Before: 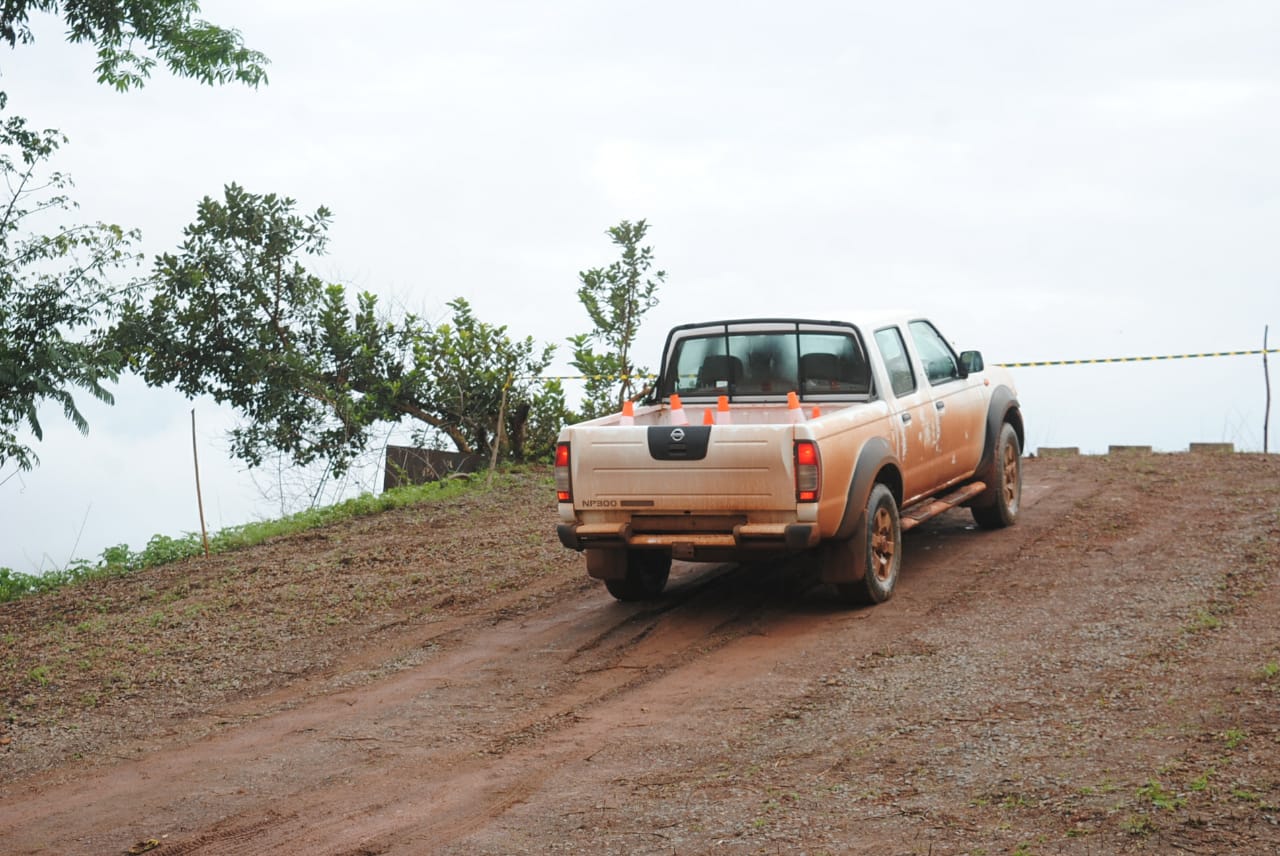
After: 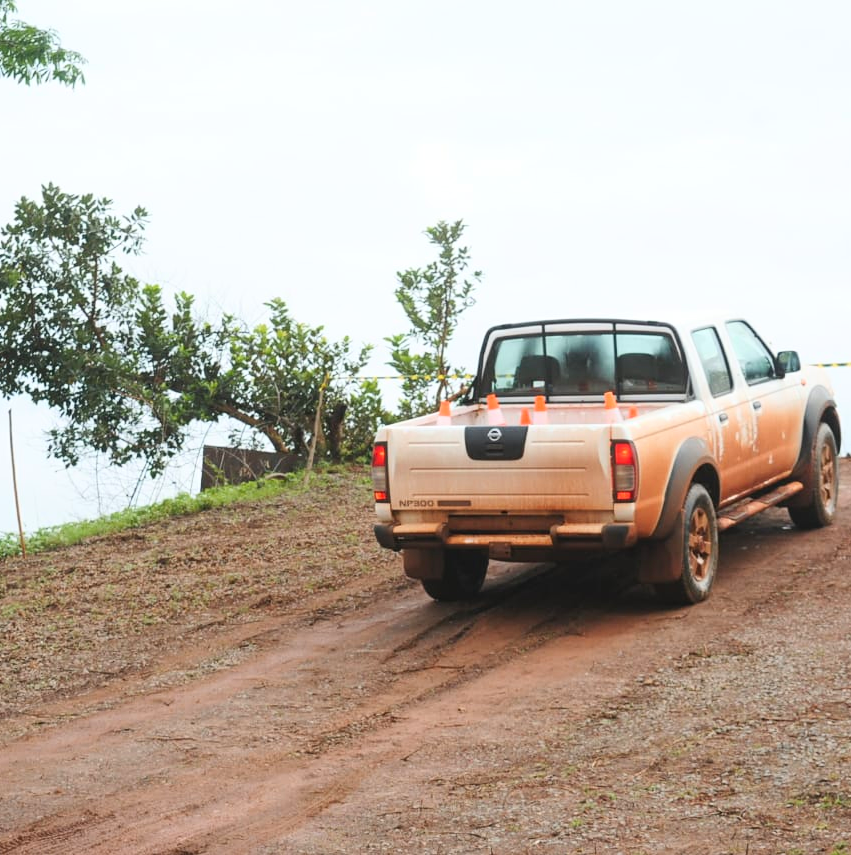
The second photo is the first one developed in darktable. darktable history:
contrast brightness saturation: contrast 0.201, brightness 0.17, saturation 0.218
crop and rotate: left 14.325%, right 19.147%
